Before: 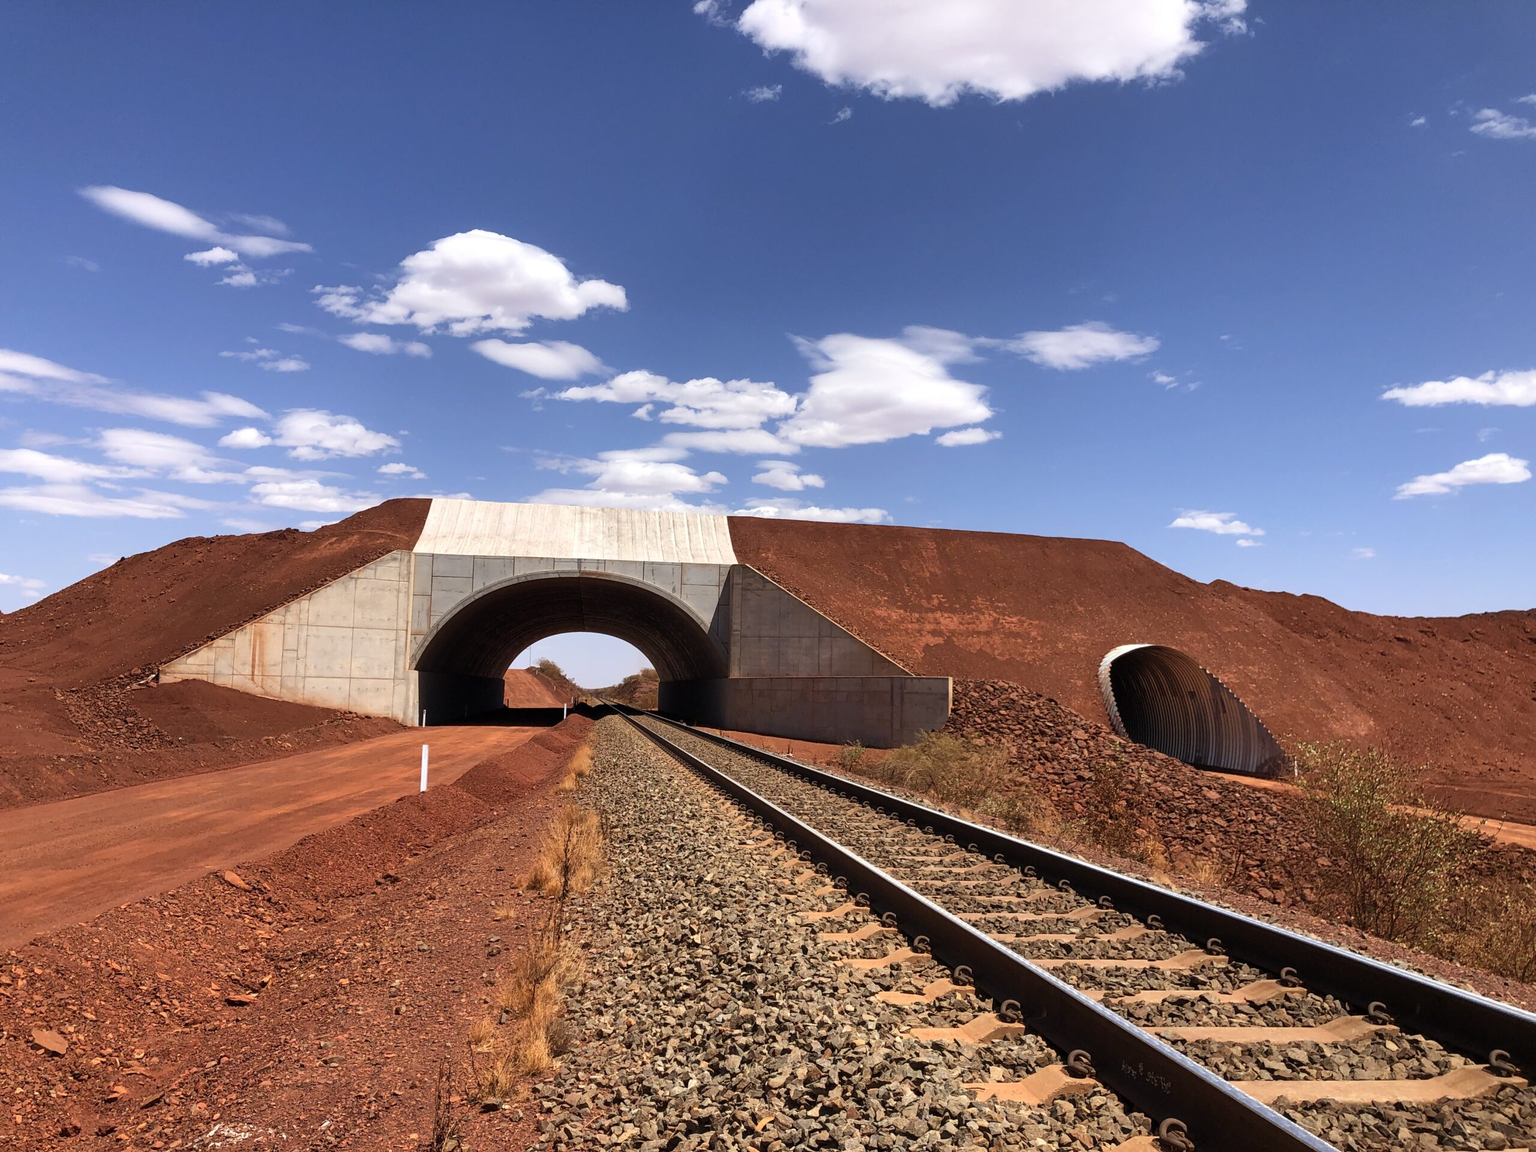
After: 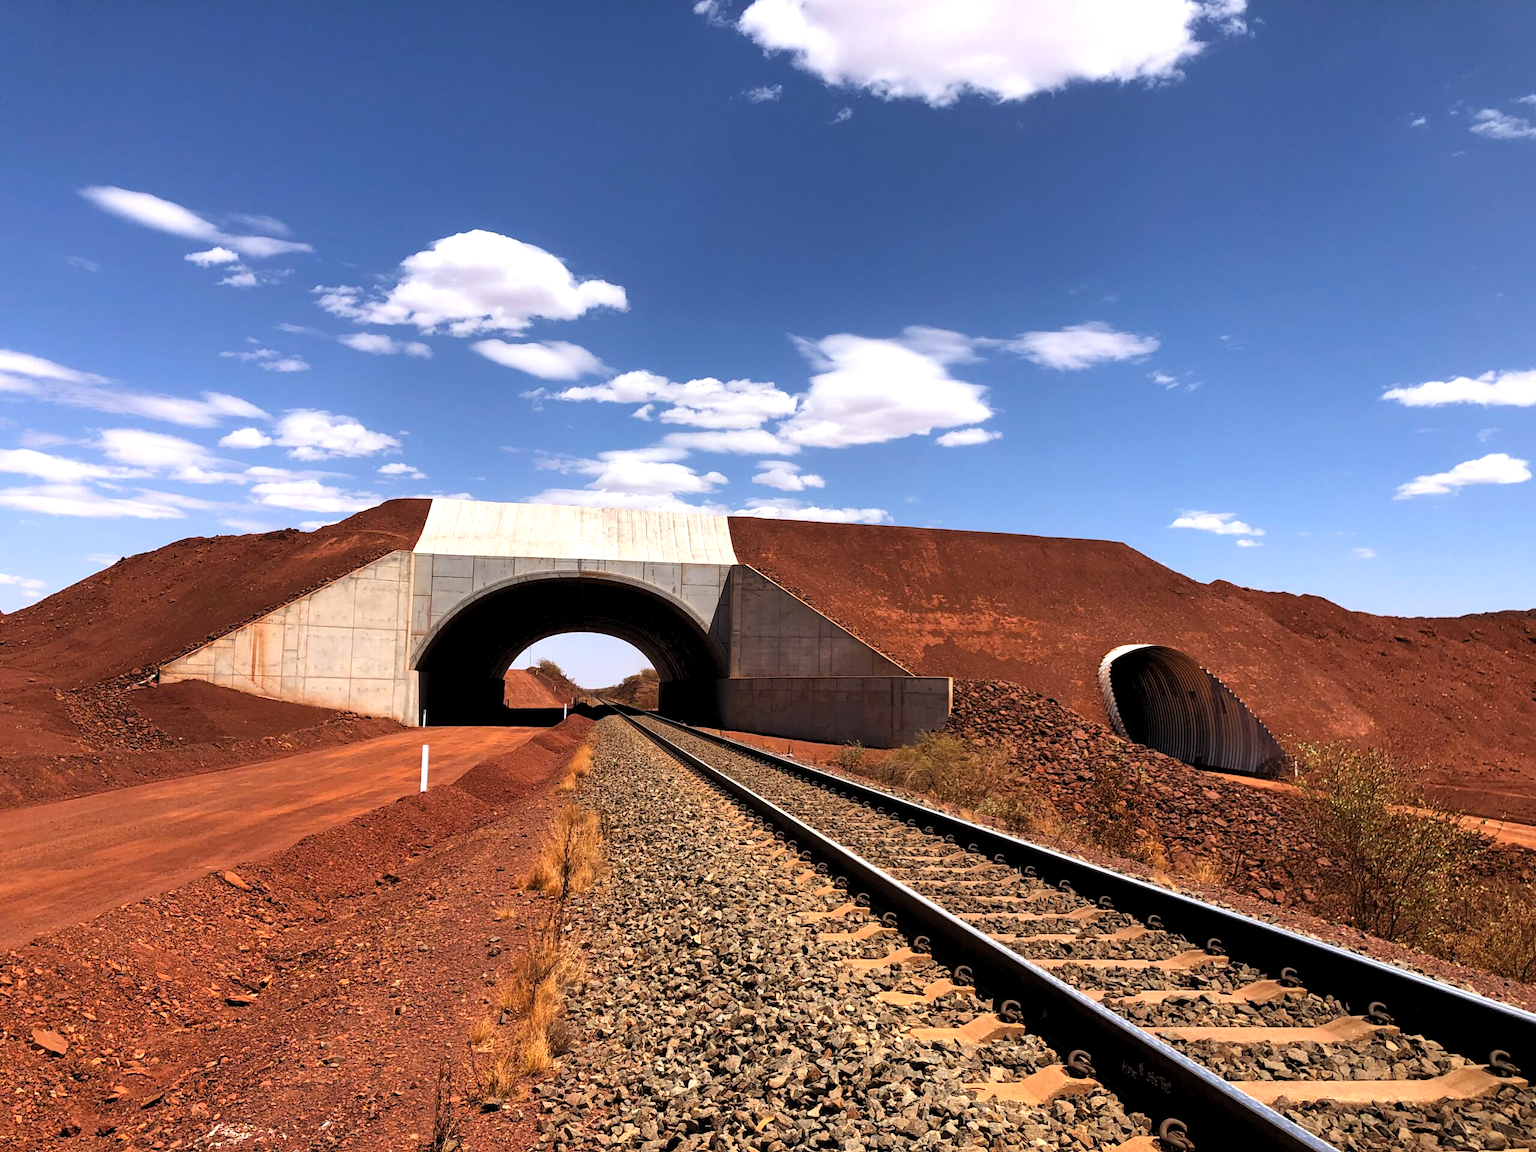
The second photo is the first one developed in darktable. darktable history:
color balance rgb: perceptual saturation grading › global saturation 0.105%, global vibrance 16.022%, saturation formula JzAzBz (2021)
levels: levels [0.062, 0.494, 0.925]
